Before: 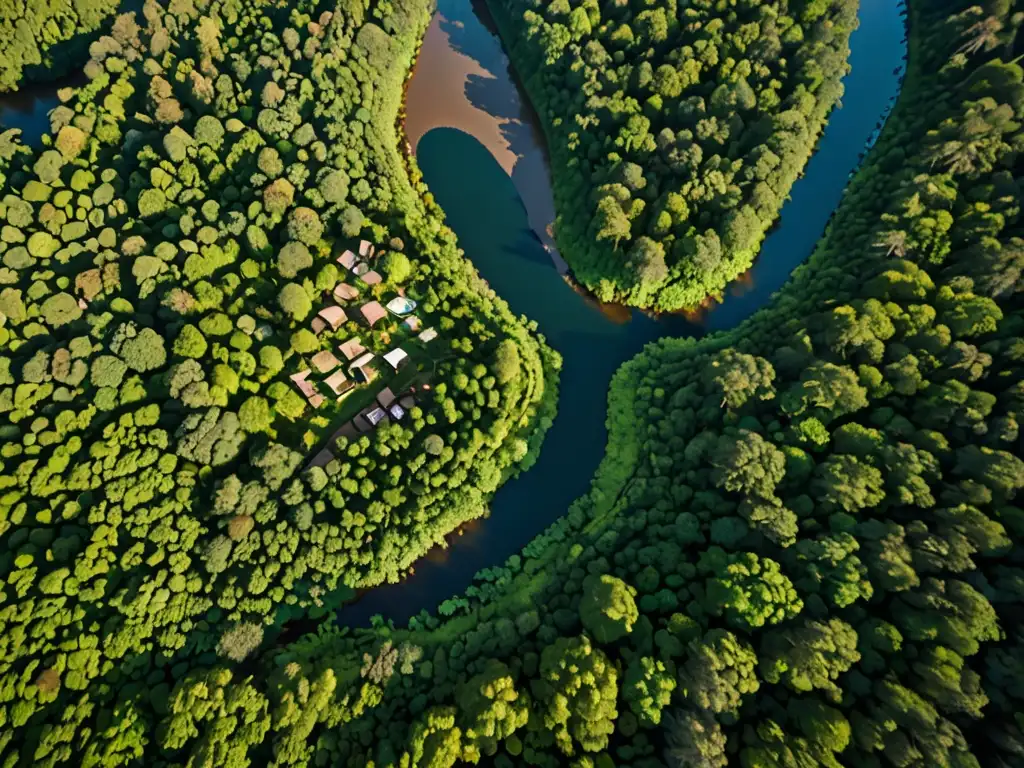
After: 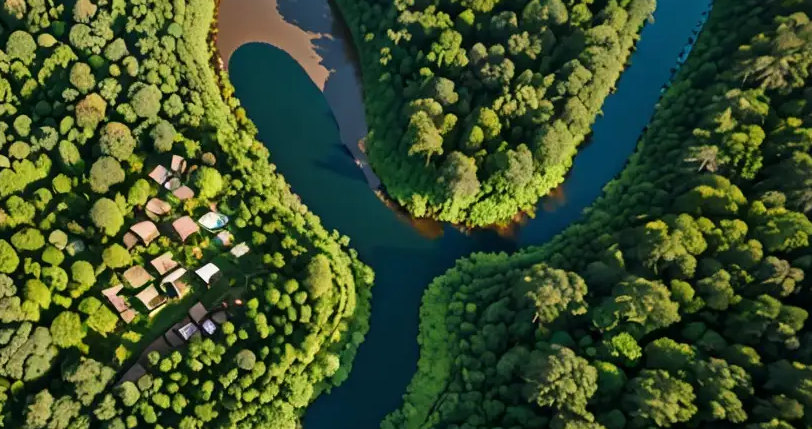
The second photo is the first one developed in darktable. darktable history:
crop: left 18.385%, top 11.111%, right 2.253%, bottom 32.967%
exposure: compensate highlight preservation false
